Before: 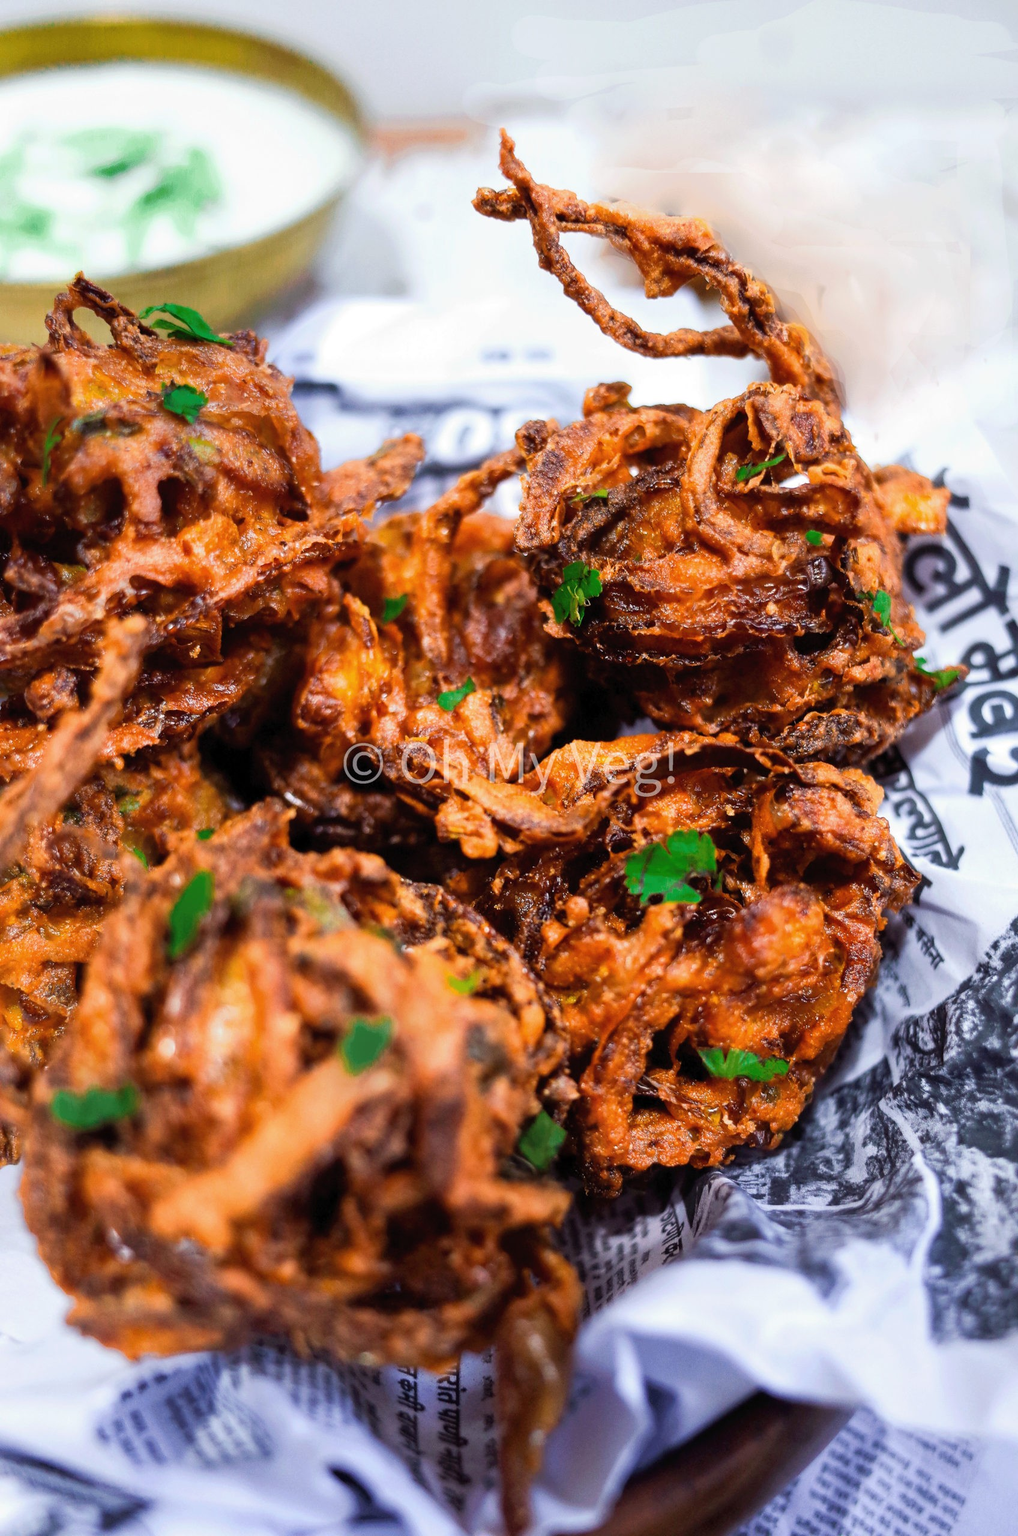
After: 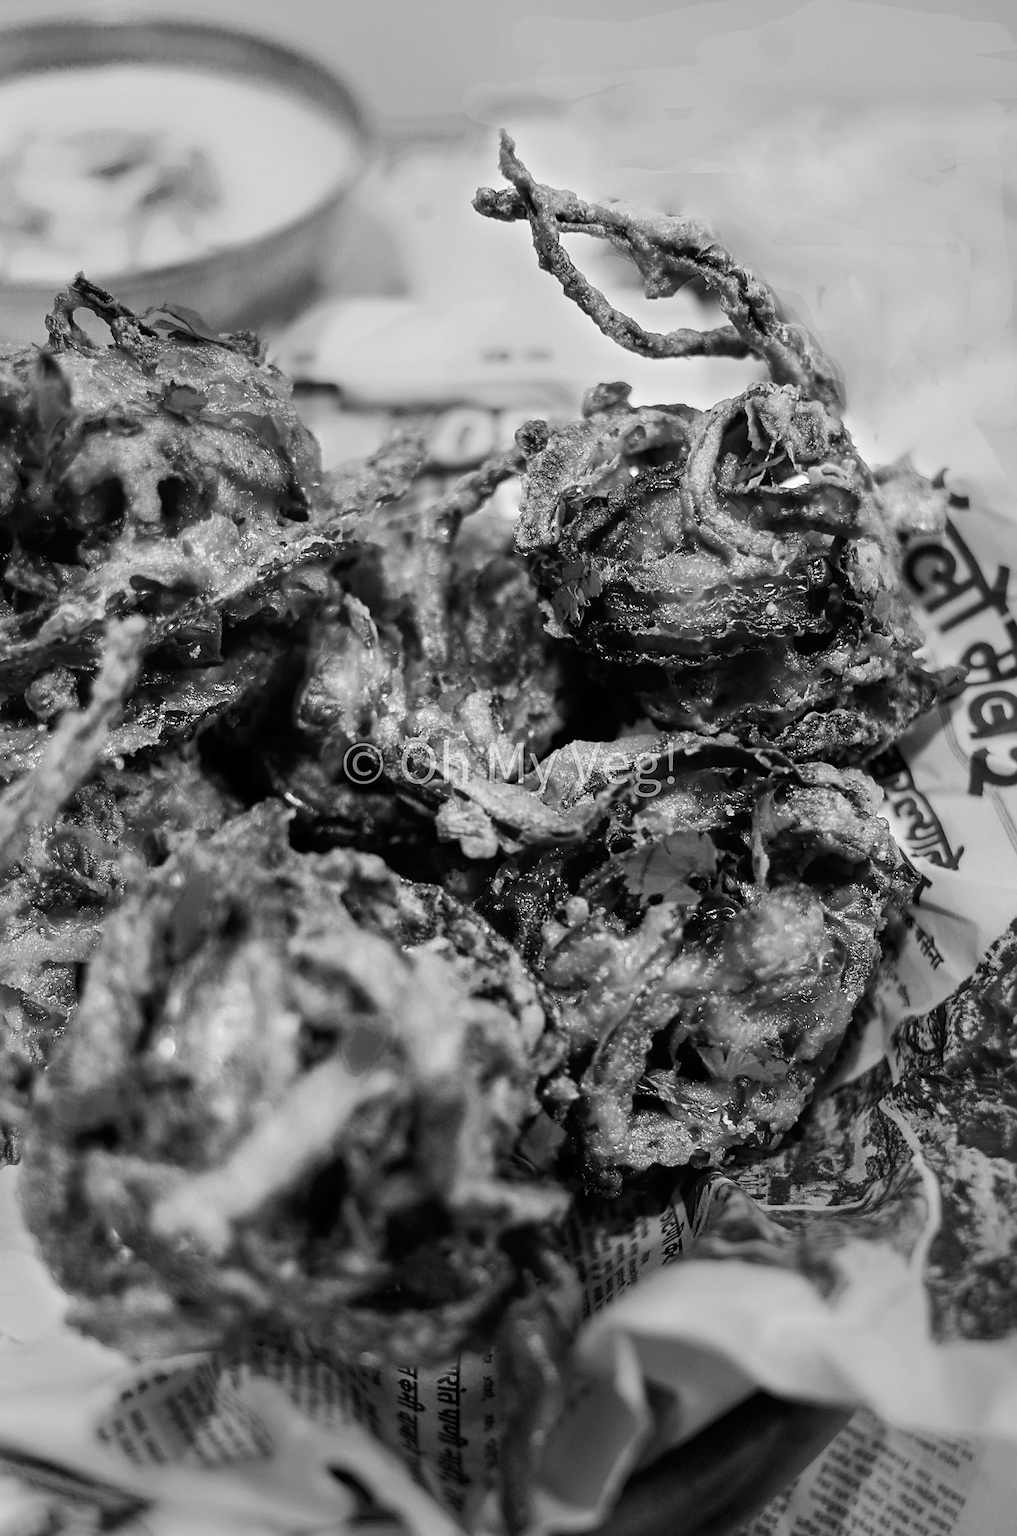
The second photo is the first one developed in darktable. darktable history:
color balance rgb: linear chroma grading › global chroma 10%, global vibrance 10%, contrast 15%, saturation formula JzAzBz (2021)
monochrome: a 79.32, b 81.83, size 1.1
sharpen: on, module defaults
